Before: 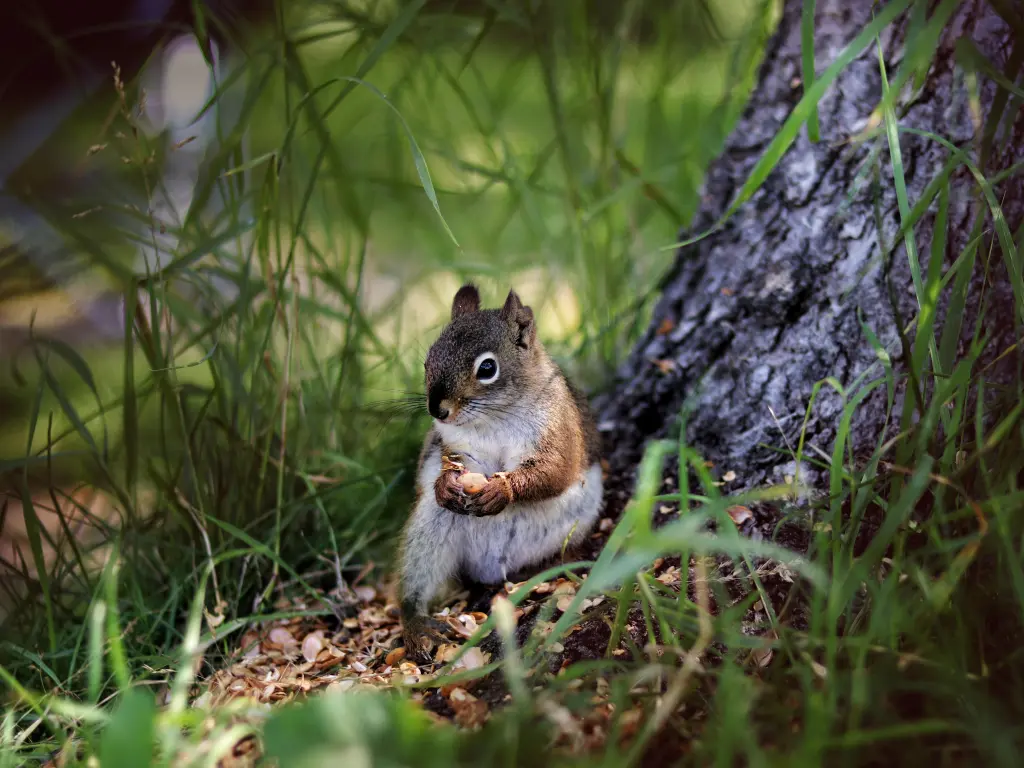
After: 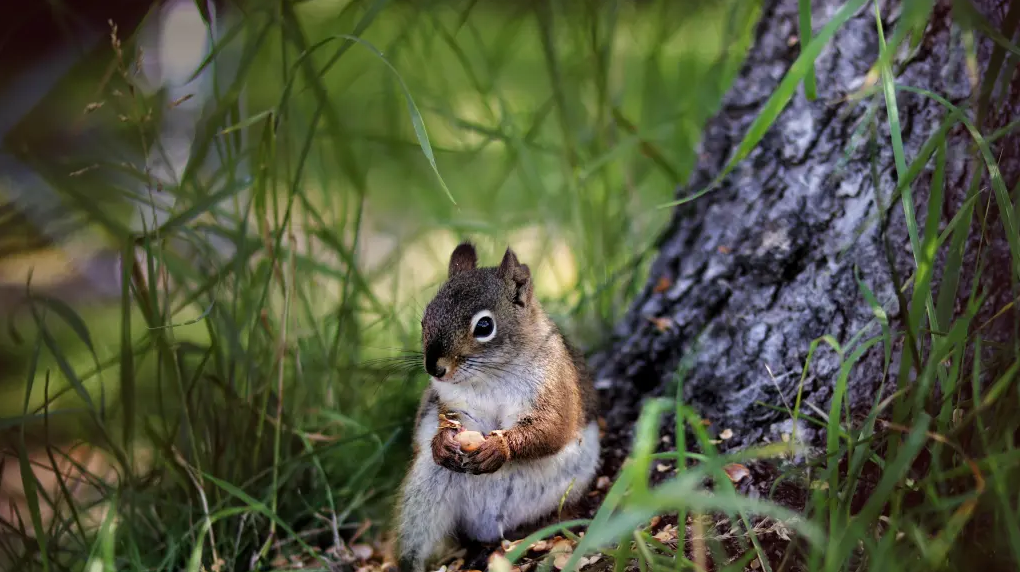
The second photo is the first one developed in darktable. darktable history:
crop: left 0.387%, top 5.564%, bottom 19.926%
